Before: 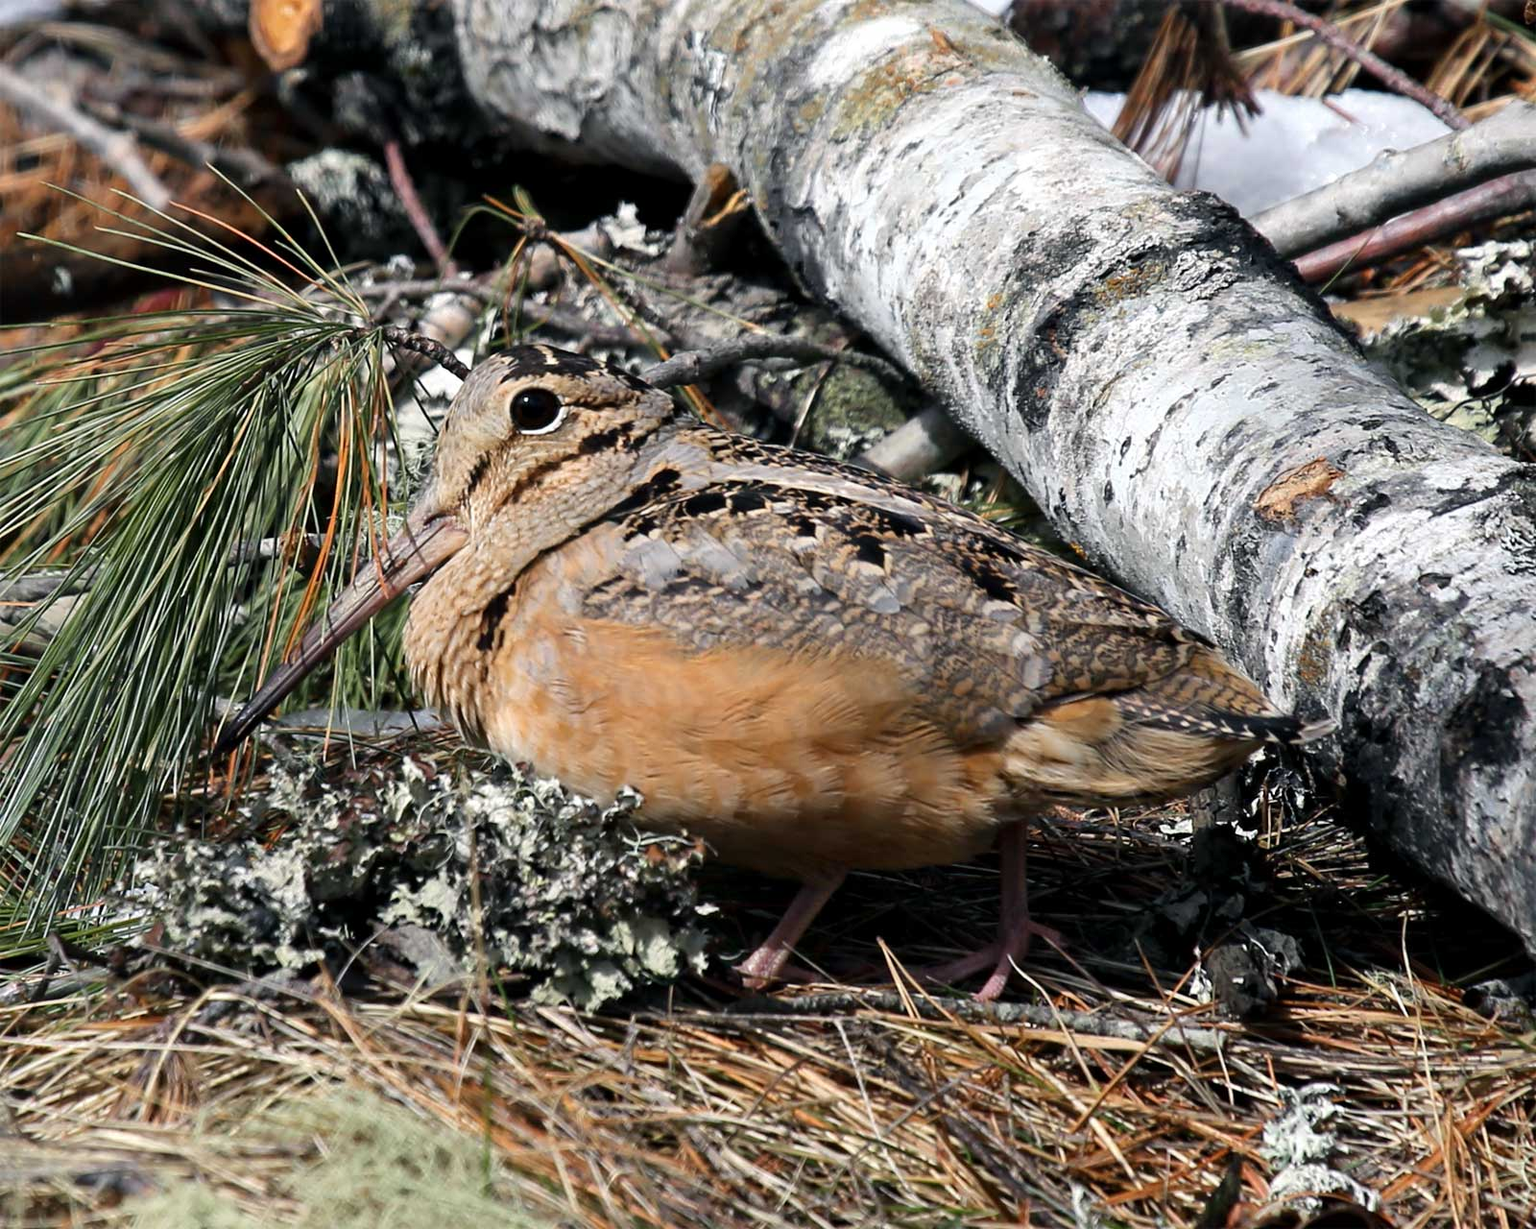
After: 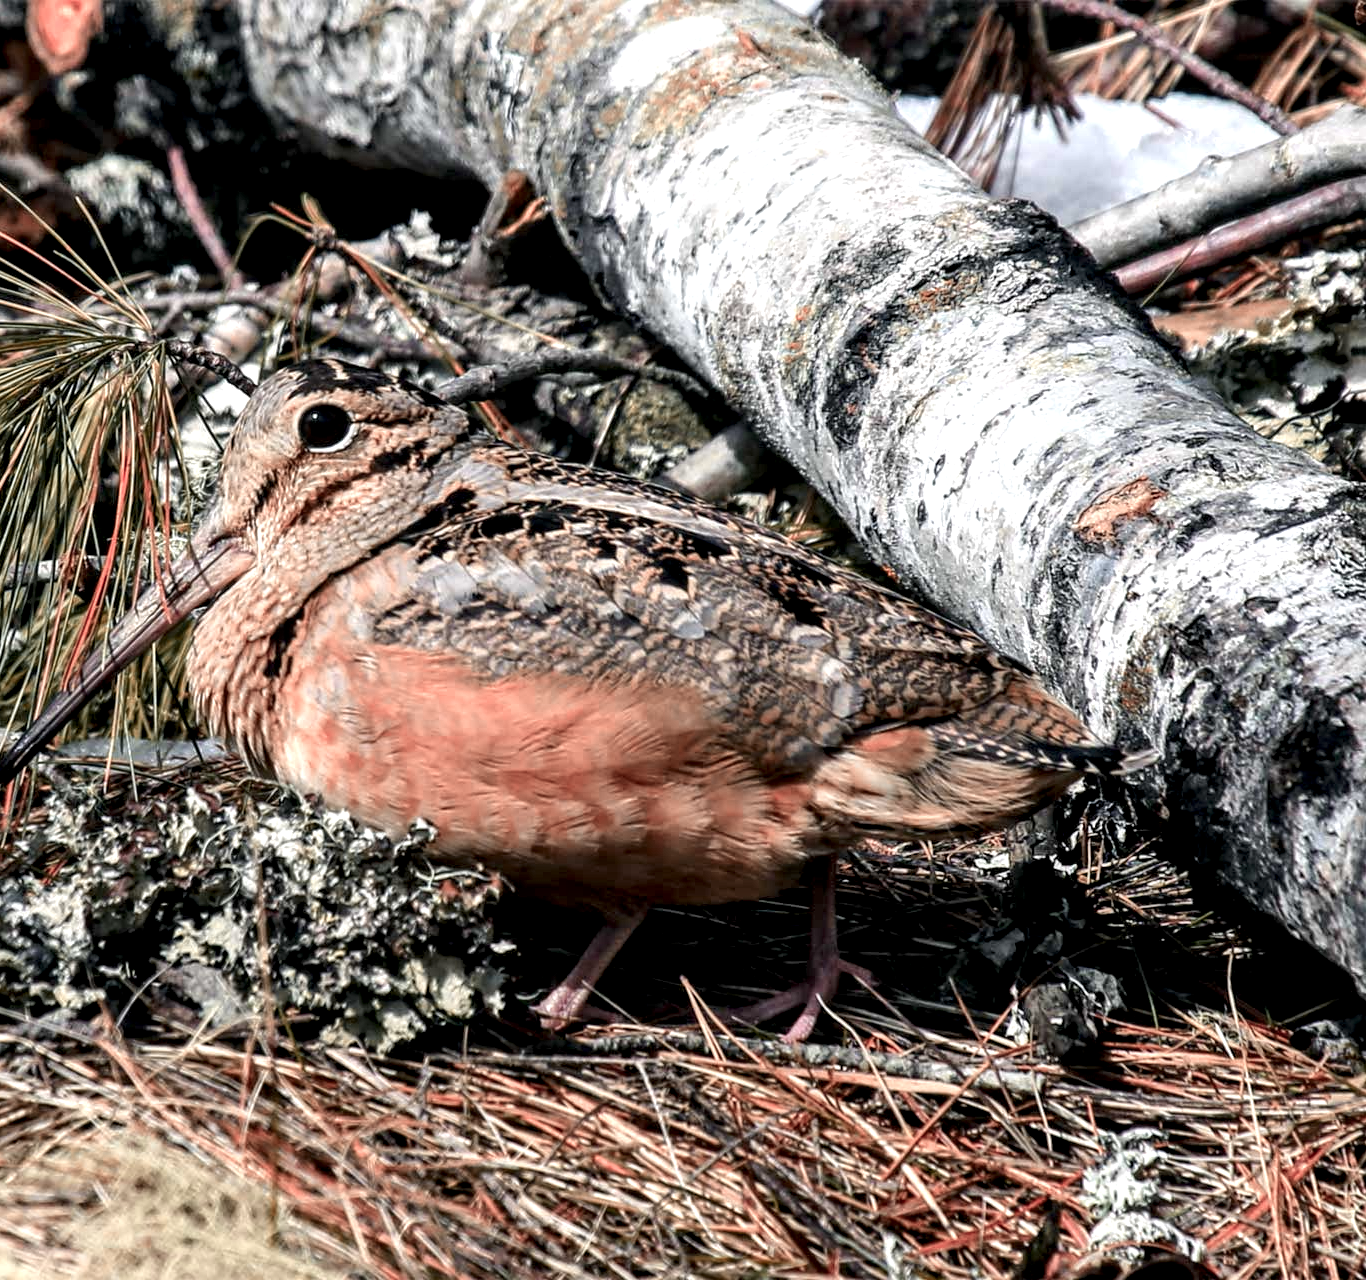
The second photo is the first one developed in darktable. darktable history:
color zones: curves: ch2 [(0, 0.488) (0.143, 0.417) (0.286, 0.212) (0.429, 0.179) (0.571, 0.154) (0.714, 0.415) (0.857, 0.495) (1, 0.488)]
exposure: compensate highlight preservation false
crop and rotate: left 14.584%
local contrast: highlights 79%, shadows 56%, detail 175%, midtone range 0.428
shadows and highlights: highlights 70.7, soften with gaussian
